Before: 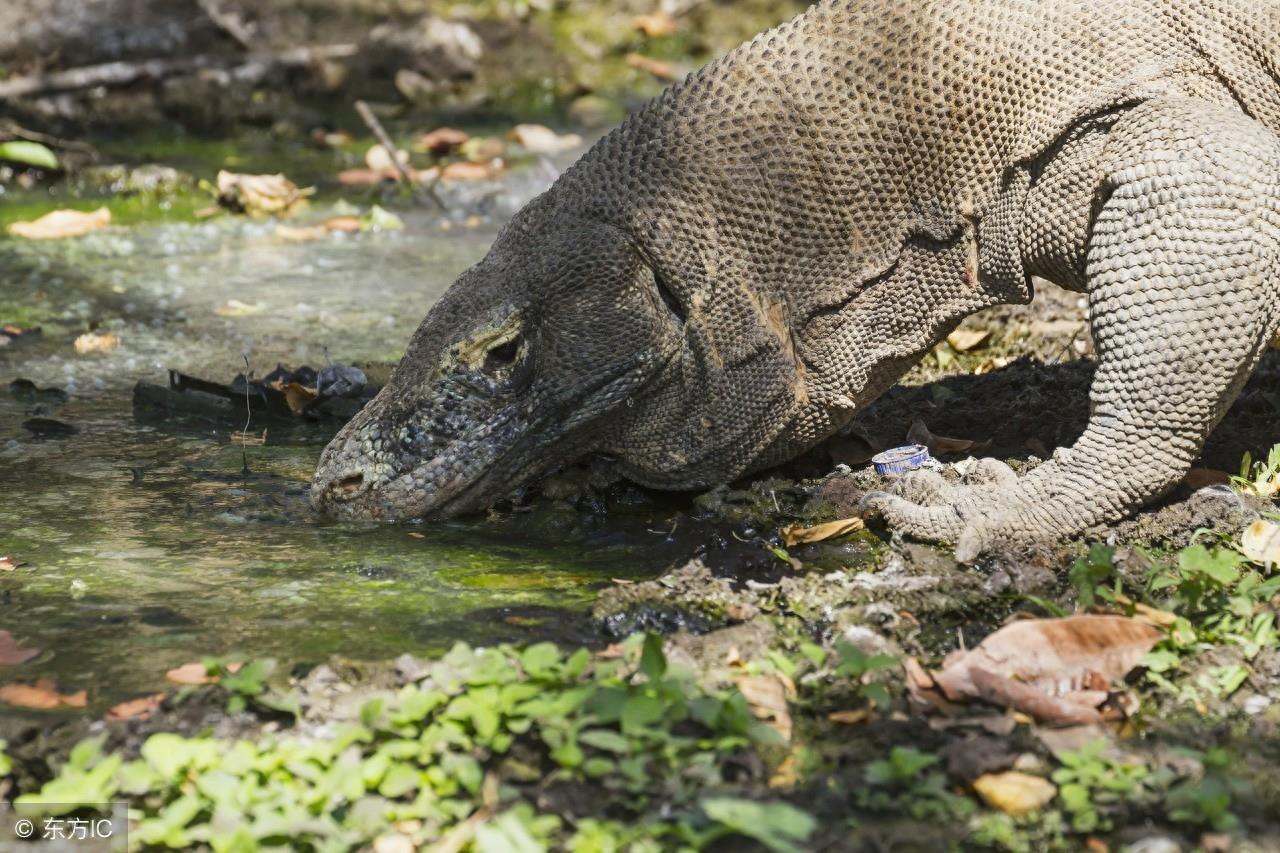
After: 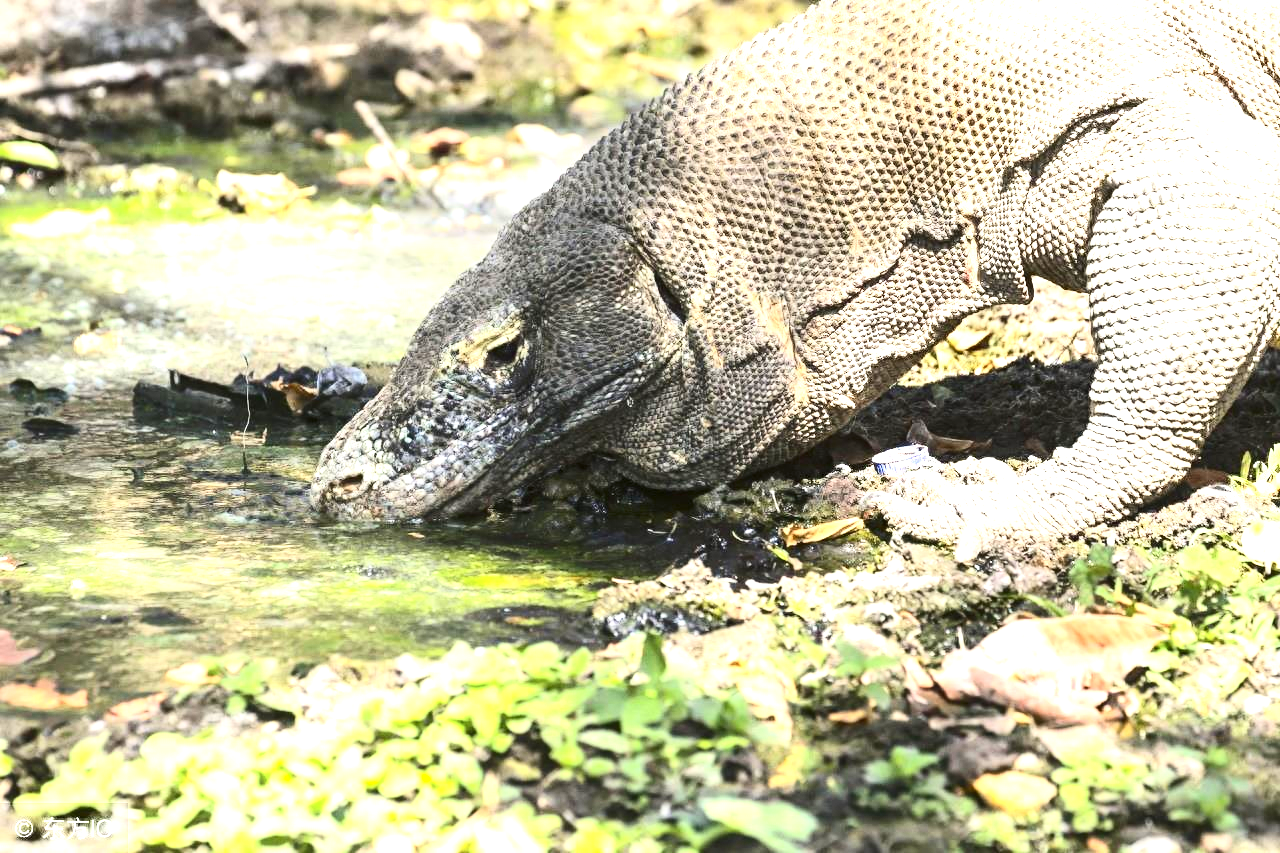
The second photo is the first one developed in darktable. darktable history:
exposure: black level correction 0, exposure 1.7 EV, compensate exposure bias true, compensate highlight preservation false
contrast brightness saturation: contrast 0.28
